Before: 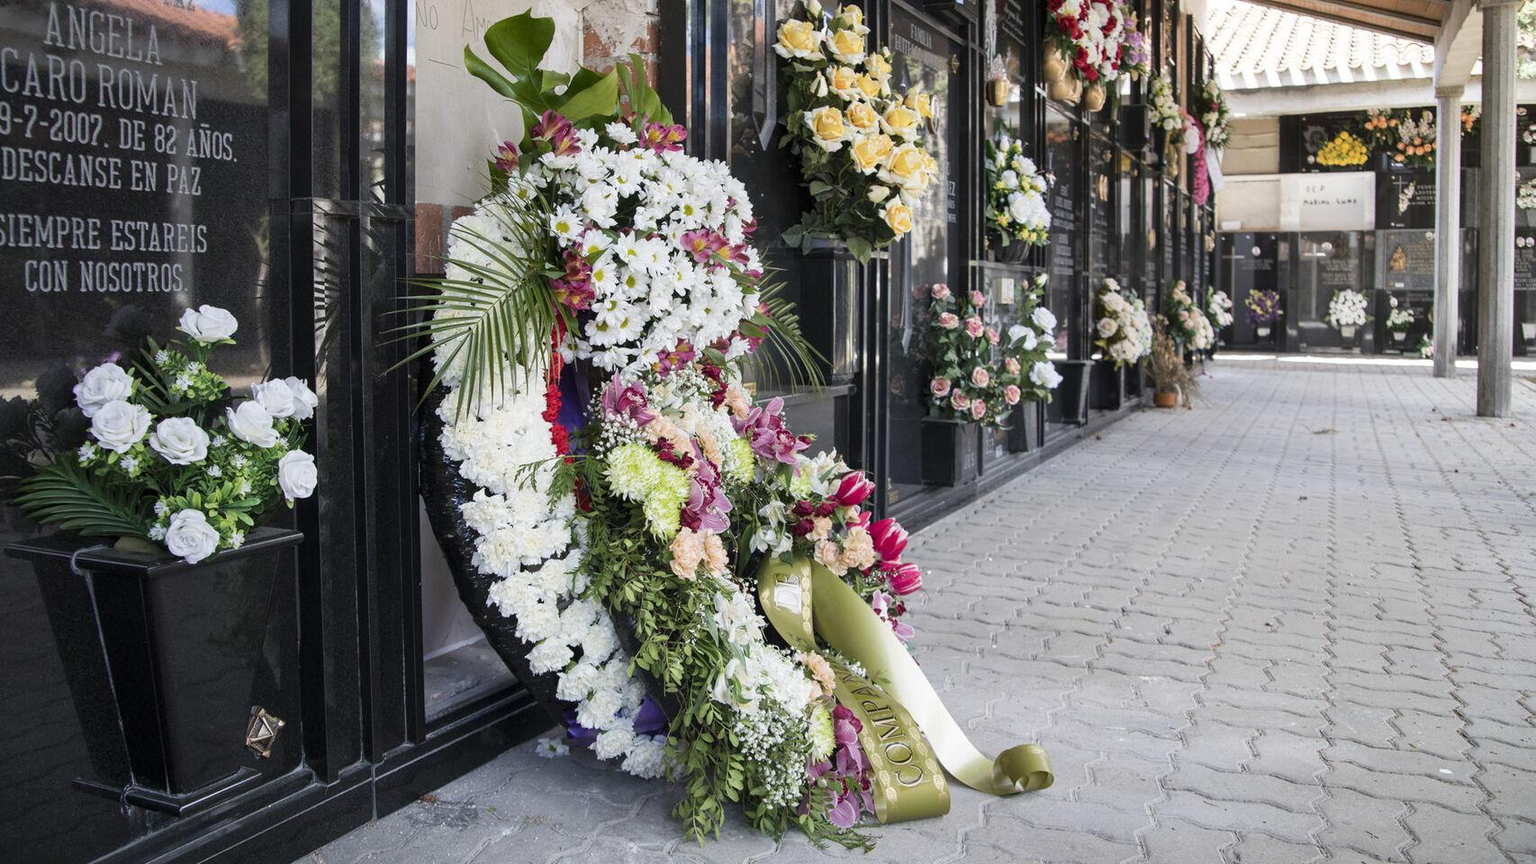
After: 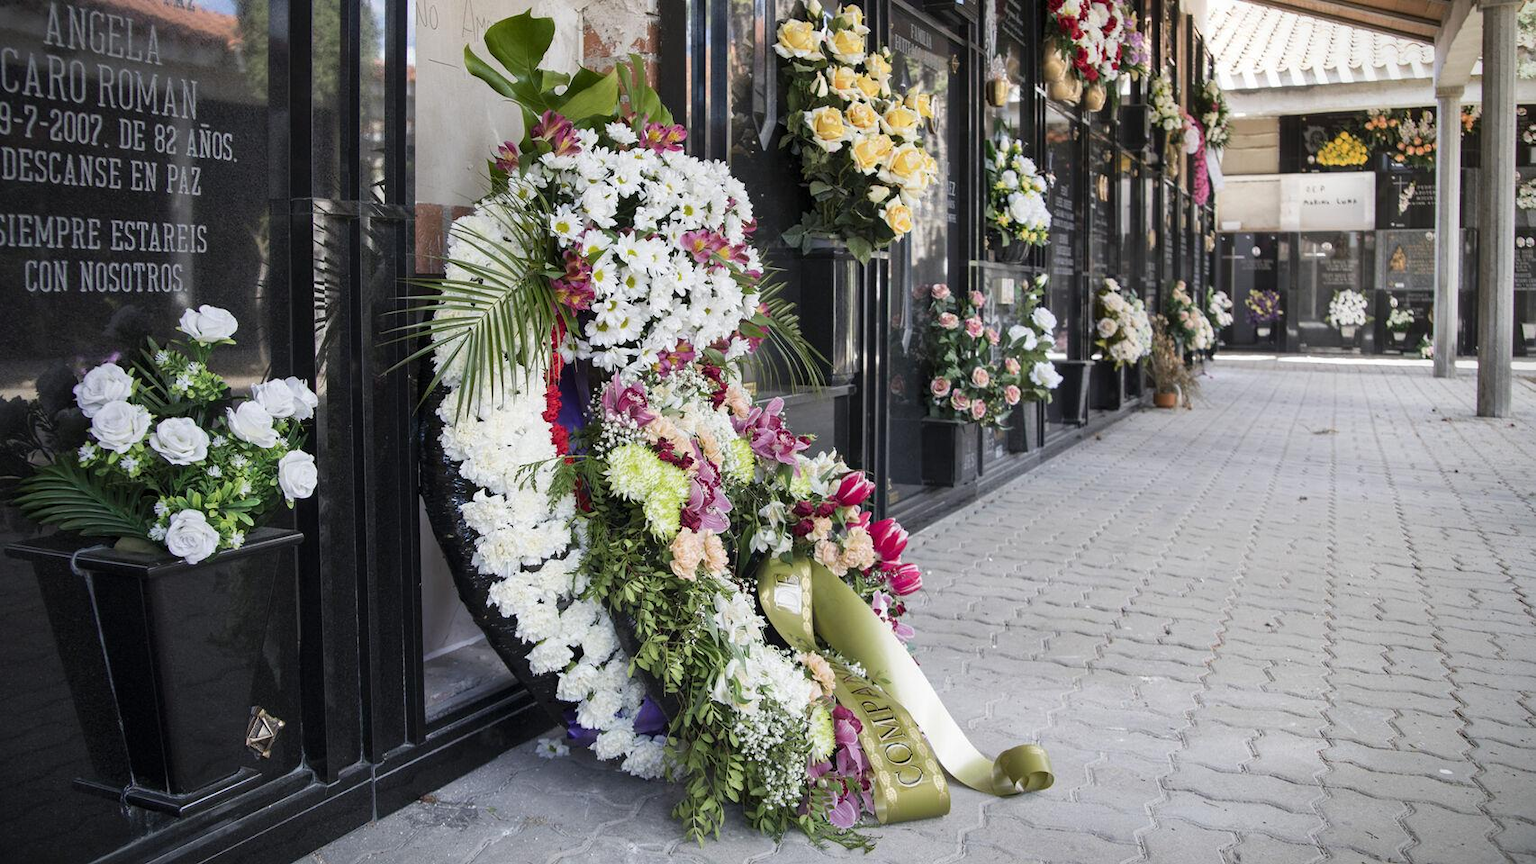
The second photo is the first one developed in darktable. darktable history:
vignetting: saturation 0.052
